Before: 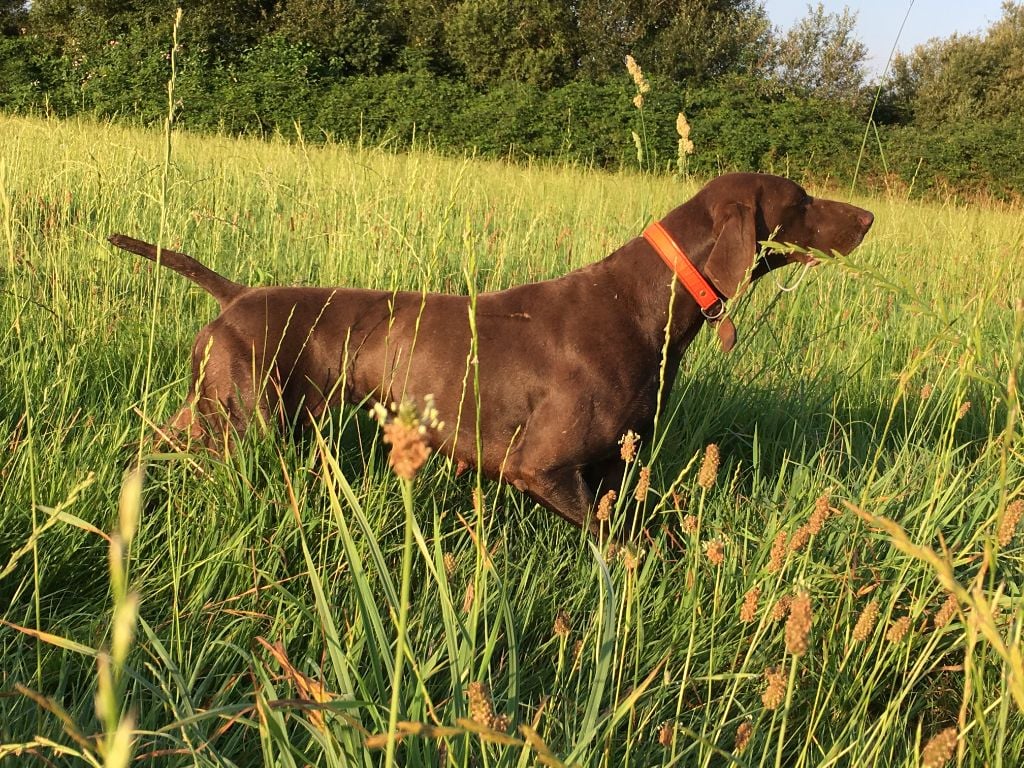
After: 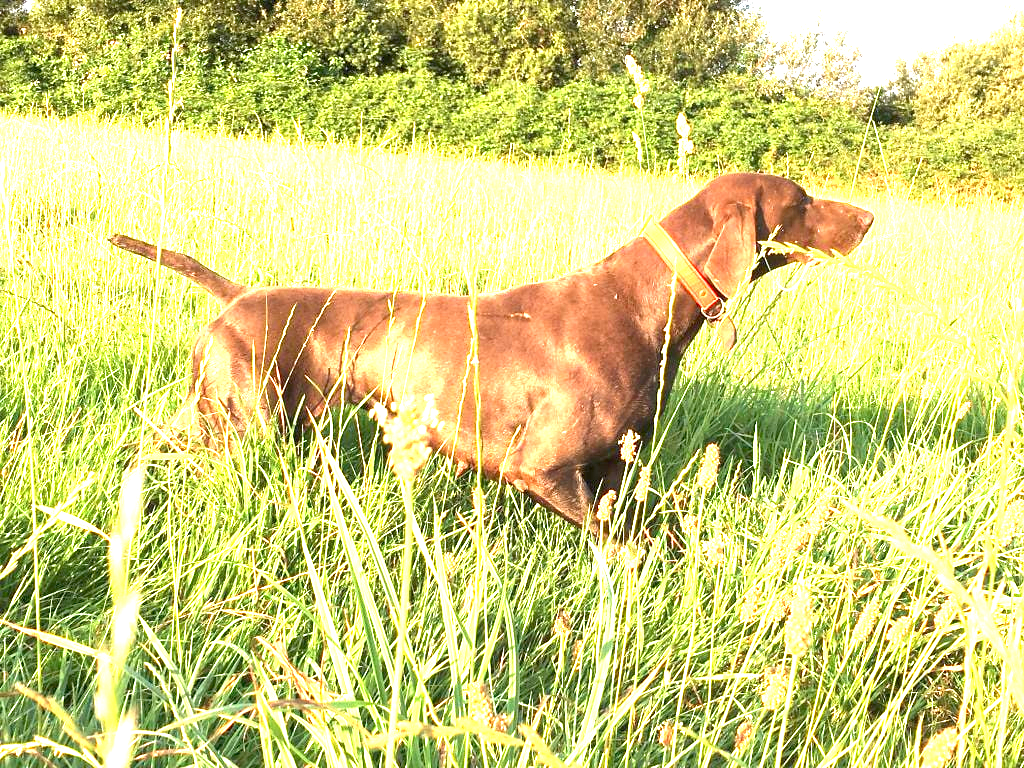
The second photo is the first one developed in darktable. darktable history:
exposure: black level correction 0.001, exposure 2.661 EV, compensate highlight preservation false
